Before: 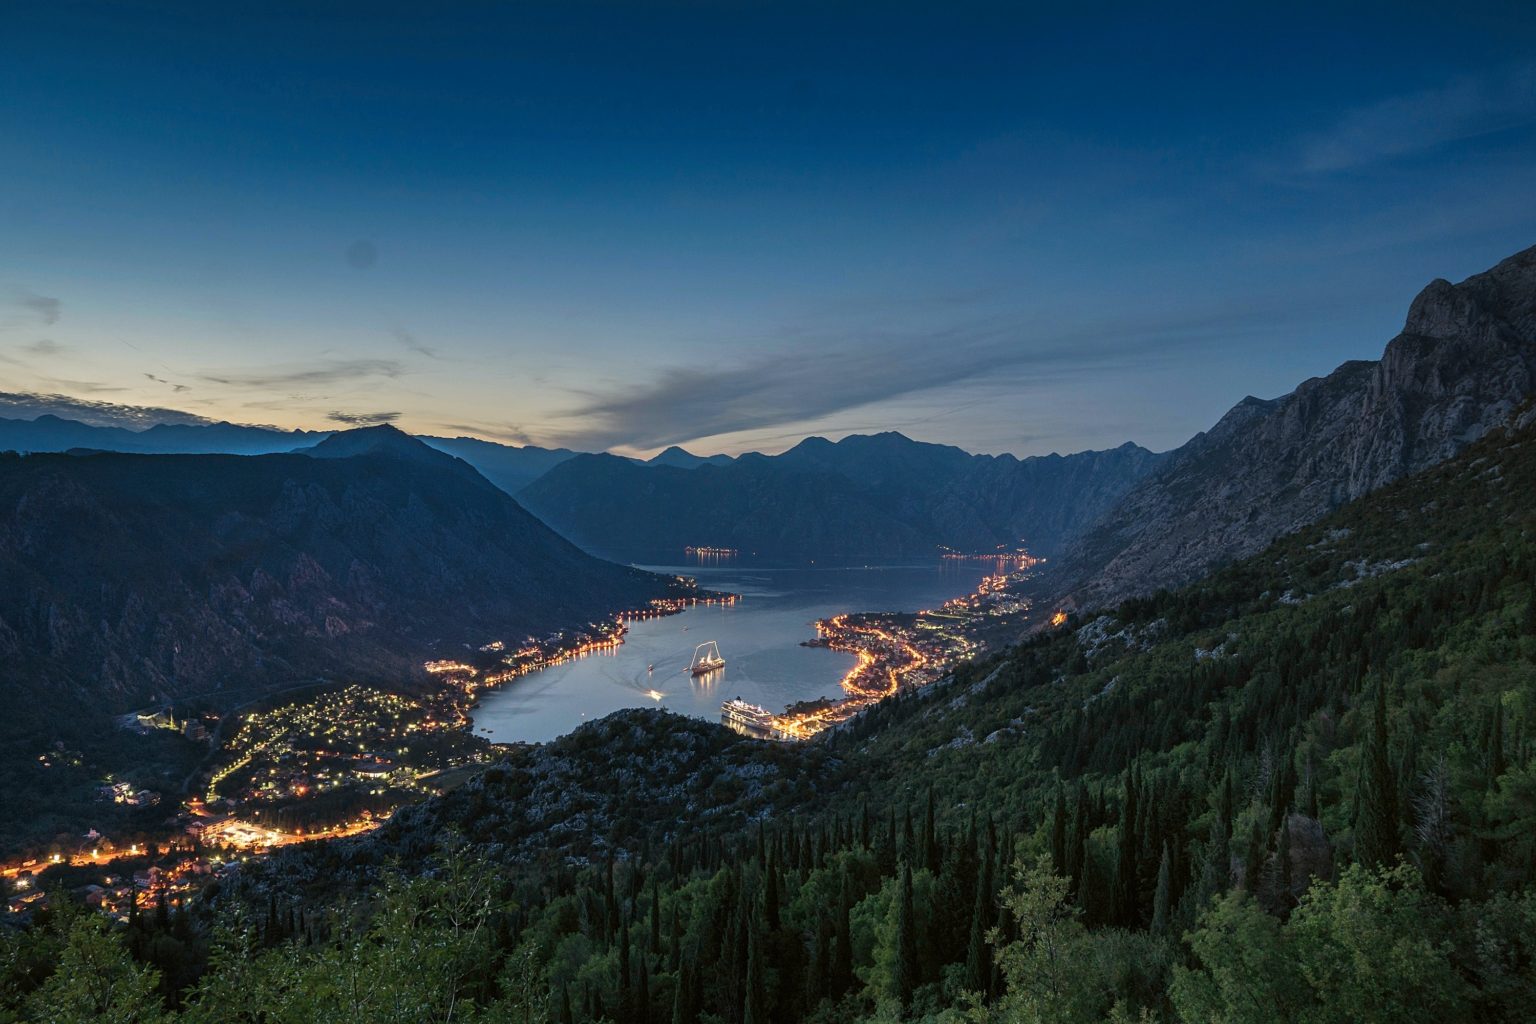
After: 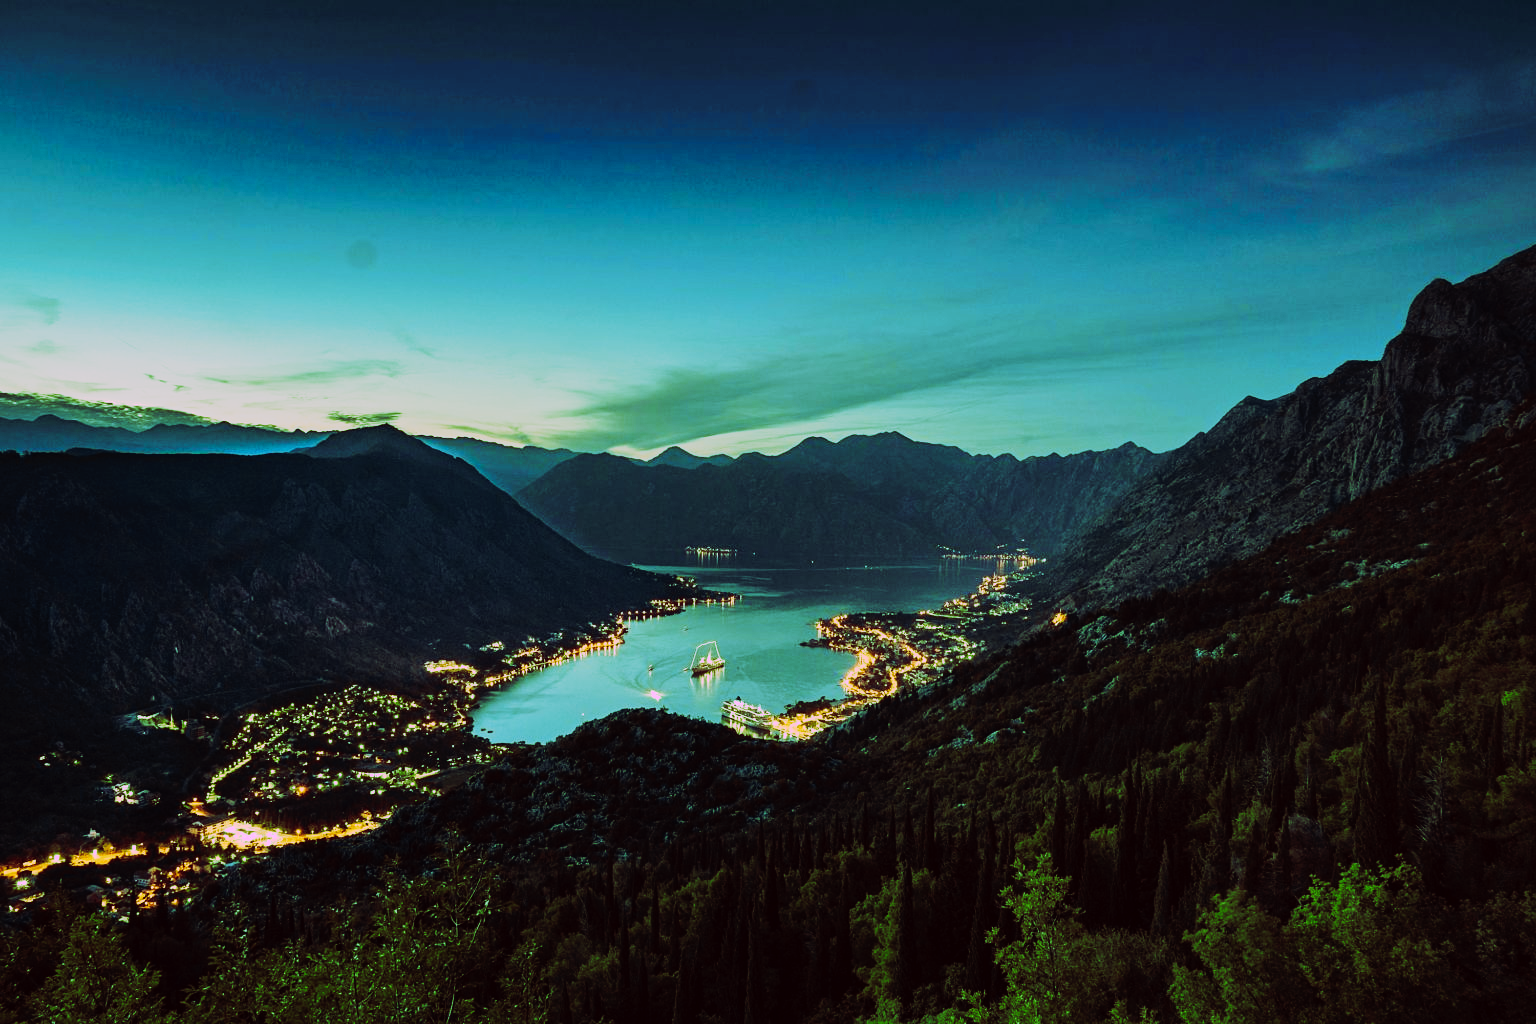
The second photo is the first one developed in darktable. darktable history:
tone curve: curves: ch0 [(0, 0) (0.003, 0.001) (0.011, 0.005) (0.025, 0.009) (0.044, 0.014) (0.069, 0.019) (0.1, 0.028) (0.136, 0.039) (0.177, 0.073) (0.224, 0.134) (0.277, 0.218) (0.335, 0.343) (0.399, 0.488) (0.468, 0.608) (0.543, 0.699) (0.623, 0.773) (0.709, 0.819) (0.801, 0.852) (0.898, 0.874) (1, 1)], preserve colors none
color look up table: target L [85.8, 86.8, 84, 66.16, 64.54, 68.74, 61.53, 60.9, 62.06, 61.25, 53.67, 49.23, 41.34, 26.59, 202.69, 90.28, 78.49, 76.47, 72.28, 50.87, 60.27, 47.13, 44.51, 31.8, 32.66, 6.684, 91.59, 84.73, 70.21, 60.66, 67.96, 58.52, 48.16, 43.45, 35.97, 36.48, 38.2, 28.99, 29.15, 21.08, 19.88, 88.81, 64.67, 65.07, 66.83, 55.68, 49.42, 35.95, 4.363], target a [45.12, 46.02, 32.38, -42.65, -33.55, -31.93, -57.49, -51.68, -33.12, -38.35, -45.62, -32.9, -22.8, -15.98, 0, 44.23, 25.16, 28.64, 38.48, 50.19, -11.6, 63.25, -7.093, 9.263, 27.47, 25.6, 46.87, 64.66, -18.08, 91.61, 63.79, -9.134, 14.16, 39.57, 53, 37.62, 14.01, -1.915, 46.01, 25.16, 26.19, 46.13, -31.67, -28.45, -18.34, -20.78, -25.81, -3.808, 1.251], target b [-36.36, 60.84, 84.58, 55.87, -66.47, 41.28, 30.68, 19.15, 49.91, 37.96, 37.87, 31.81, 14.42, 18.44, -0.002, -10.77, 76.3, 63.32, 24.65, 39.65, 28.77, 1.052, 28.2, 17.72, 24.8, 9.773, -27.97, -38.05, -2.208, -73.56, -48.29, -81.11, -31.08, -98.84, -117.69, -16.85, -75.54, -1.394, -113.67, -13.7, -34.57, -32.16, -72.53, -65.56, -65.74, -61.29, 1.101, -18.45, -9.711], num patches 49
